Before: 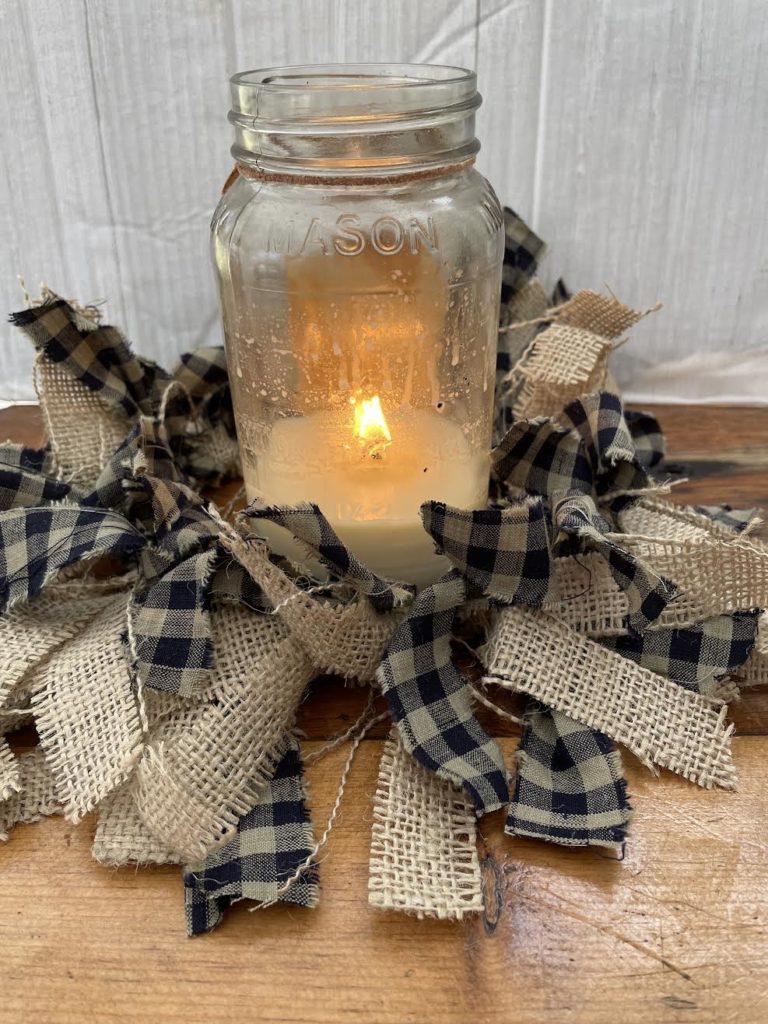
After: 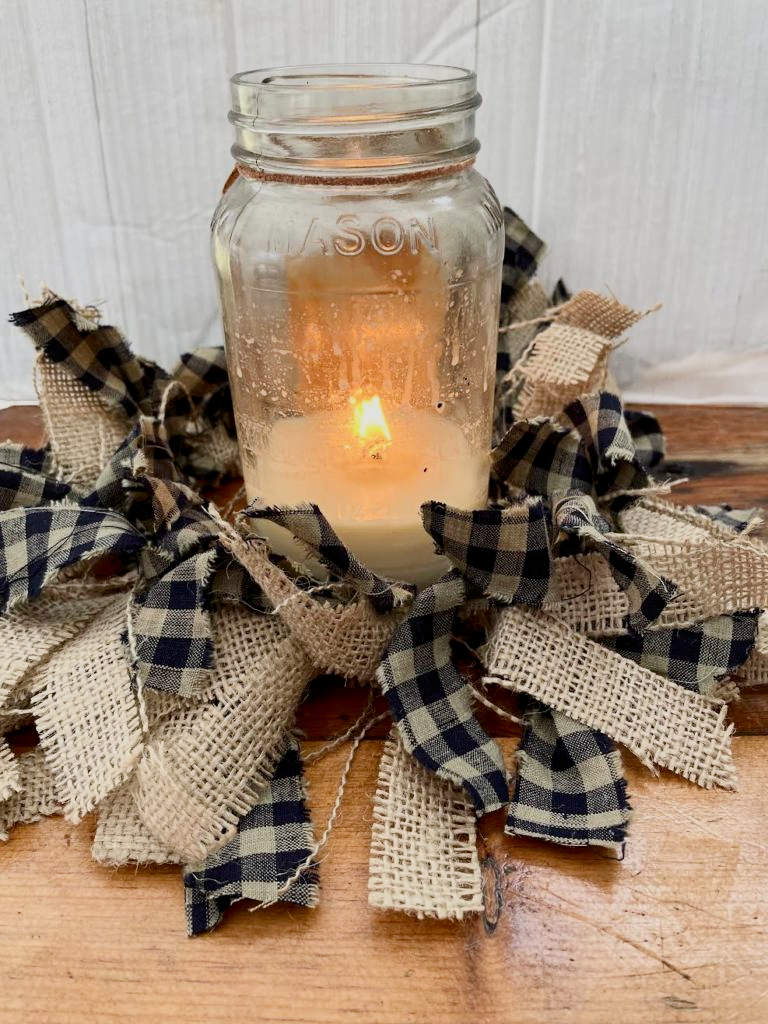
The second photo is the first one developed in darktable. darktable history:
filmic rgb: middle gray luminance 2.66%, black relative exposure -9.87 EV, white relative exposure 6.99 EV, dynamic range scaling 9.48%, target black luminance 0%, hardness 3.17, latitude 44.41%, contrast 0.665, highlights saturation mix 5.89%, shadows ↔ highlights balance 13.05%
contrast brightness saturation: contrast 0.415, brightness 0.106, saturation 0.209
